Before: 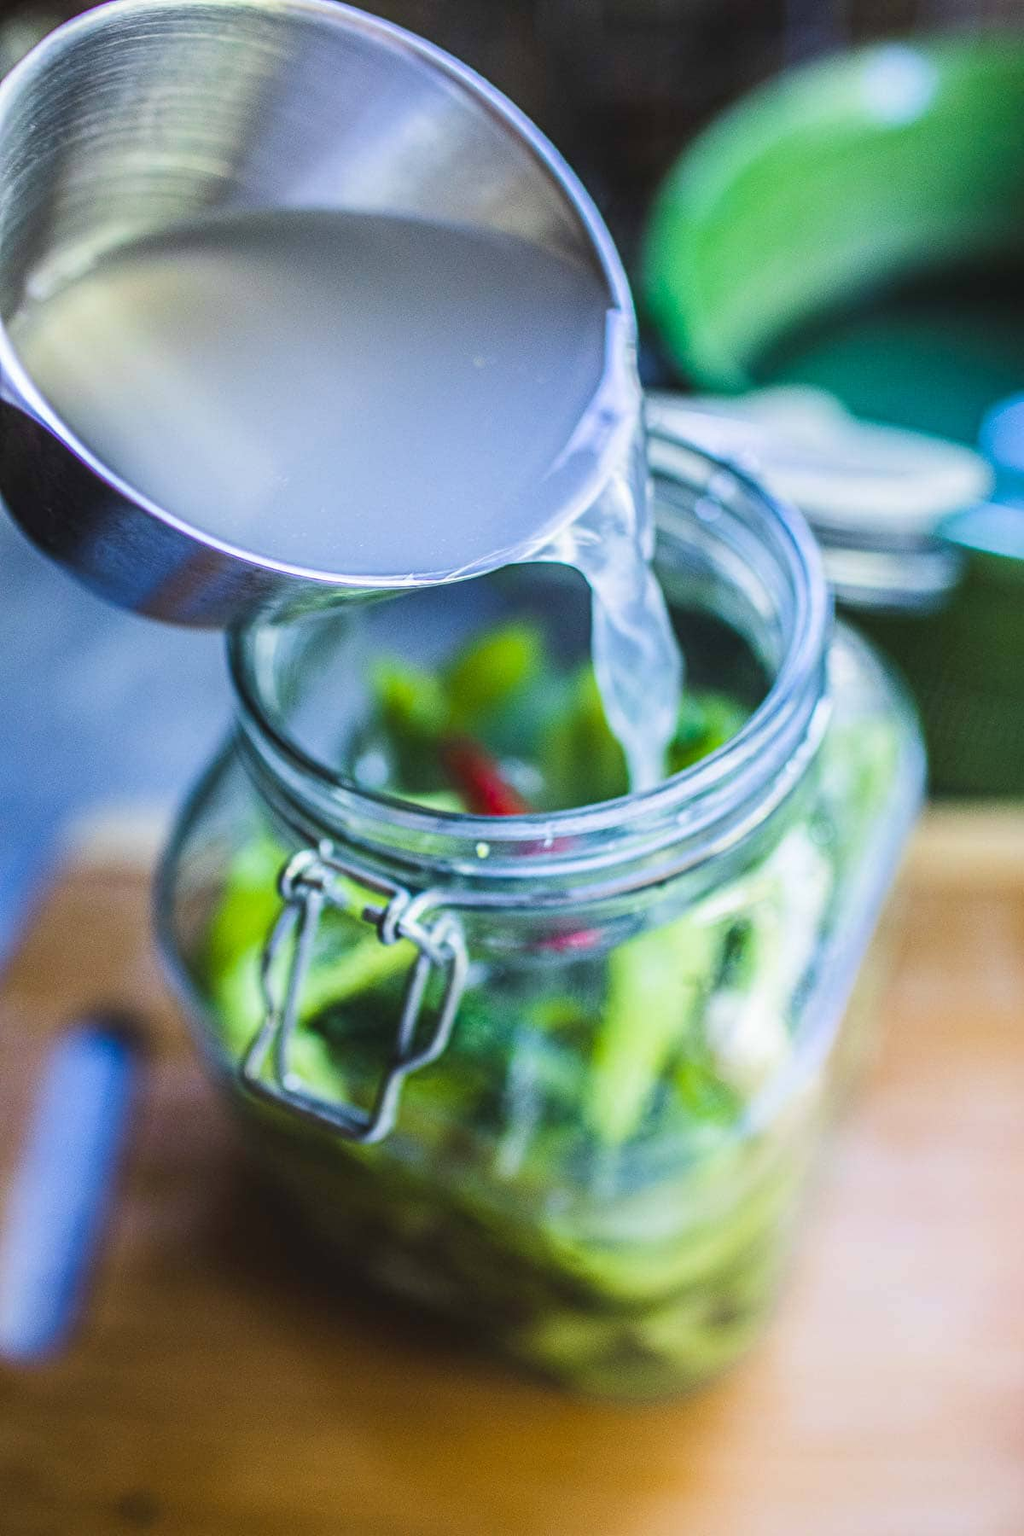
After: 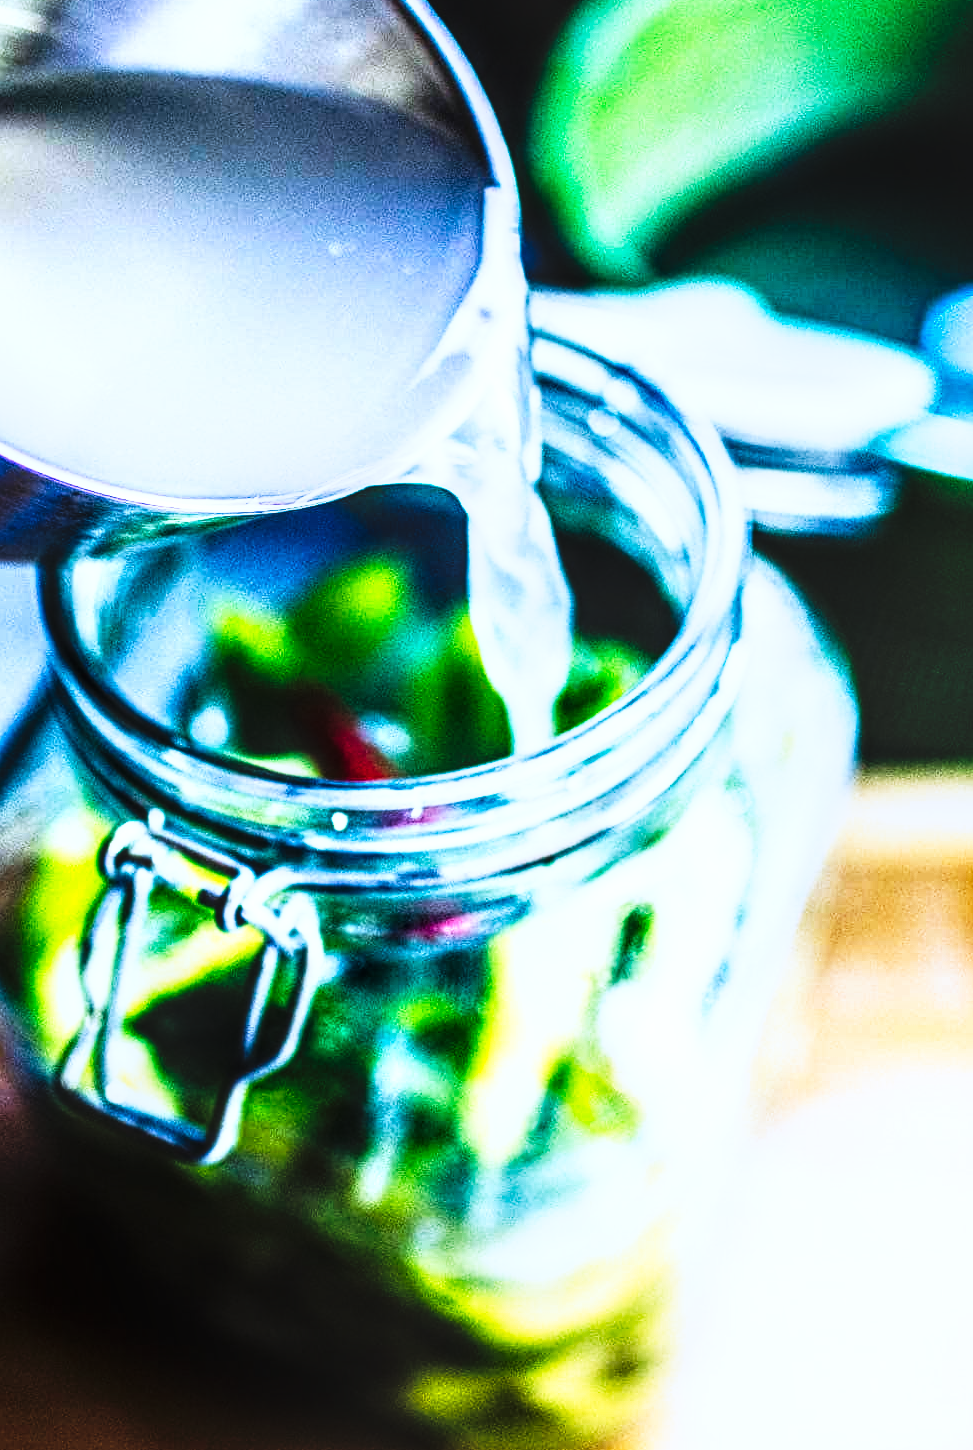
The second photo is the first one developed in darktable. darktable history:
contrast brightness saturation: contrast 0.015, saturation -0.045
color balance rgb: perceptual saturation grading › global saturation 0.402%, perceptual brilliance grading › highlights 14.605%, perceptual brilliance grading › mid-tones -6.003%, perceptual brilliance grading › shadows -26.254%, global vibrance 20%
tone curve: curves: ch0 [(0, 0) (0.003, 0.003) (0.011, 0.006) (0.025, 0.01) (0.044, 0.015) (0.069, 0.02) (0.1, 0.027) (0.136, 0.036) (0.177, 0.05) (0.224, 0.07) (0.277, 0.12) (0.335, 0.208) (0.399, 0.334) (0.468, 0.473) (0.543, 0.636) (0.623, 0.795) (0.709, 0.907) (0.801, 0.97) (0.898, 0.989) (1, 1)], preserve colors none
crop: left 18.877%, top 9.764%, right 0%, bottom 9.646%
color correction: highlights a* -0.789, highlights b* -9.58
local contrast: highlights 62%, detail 143%, midtone range 0.432
